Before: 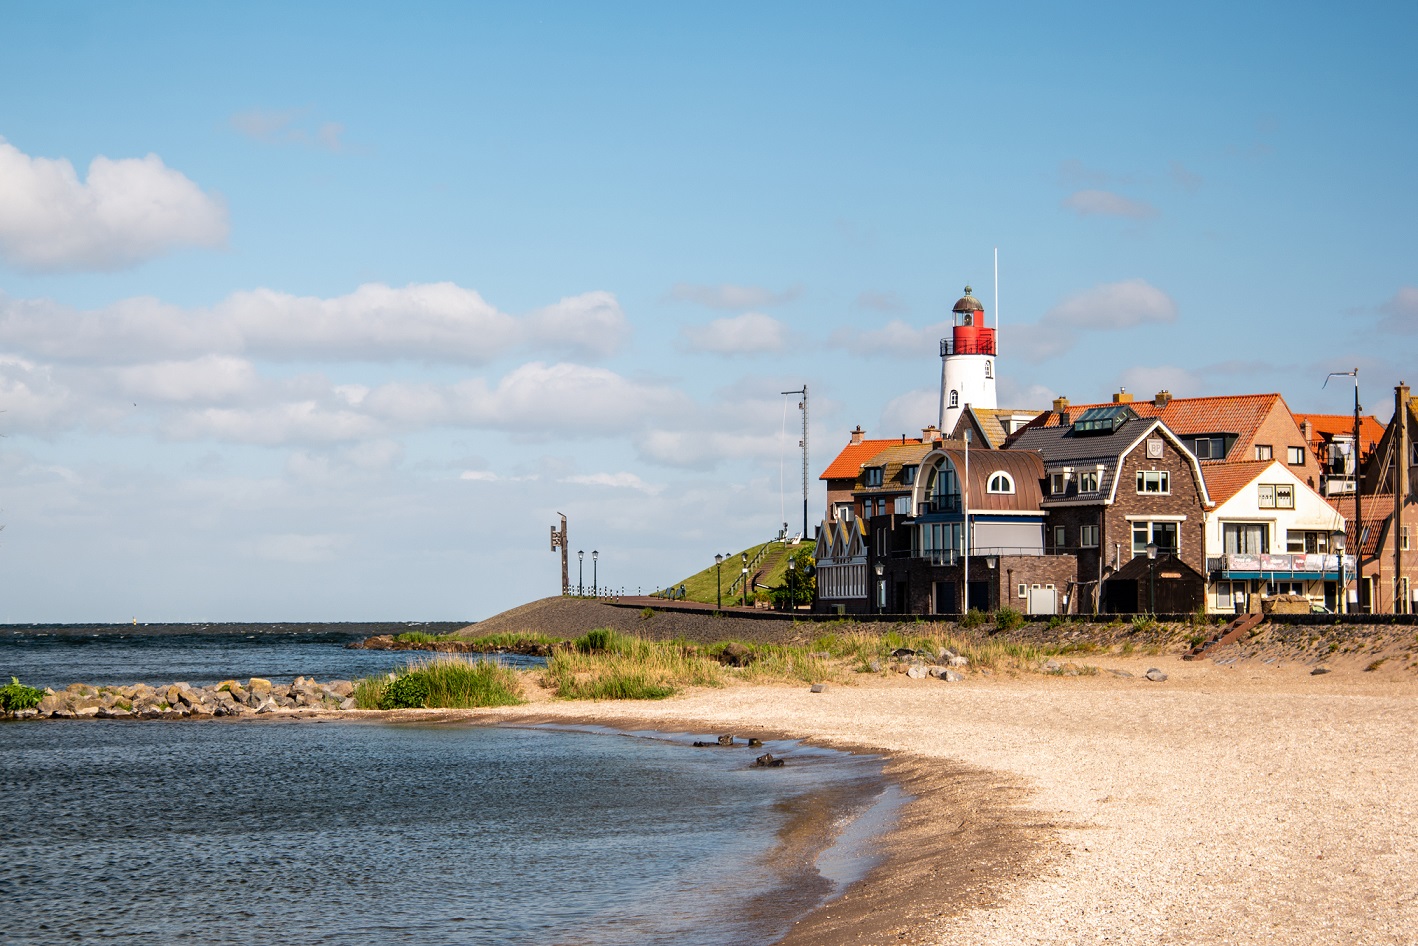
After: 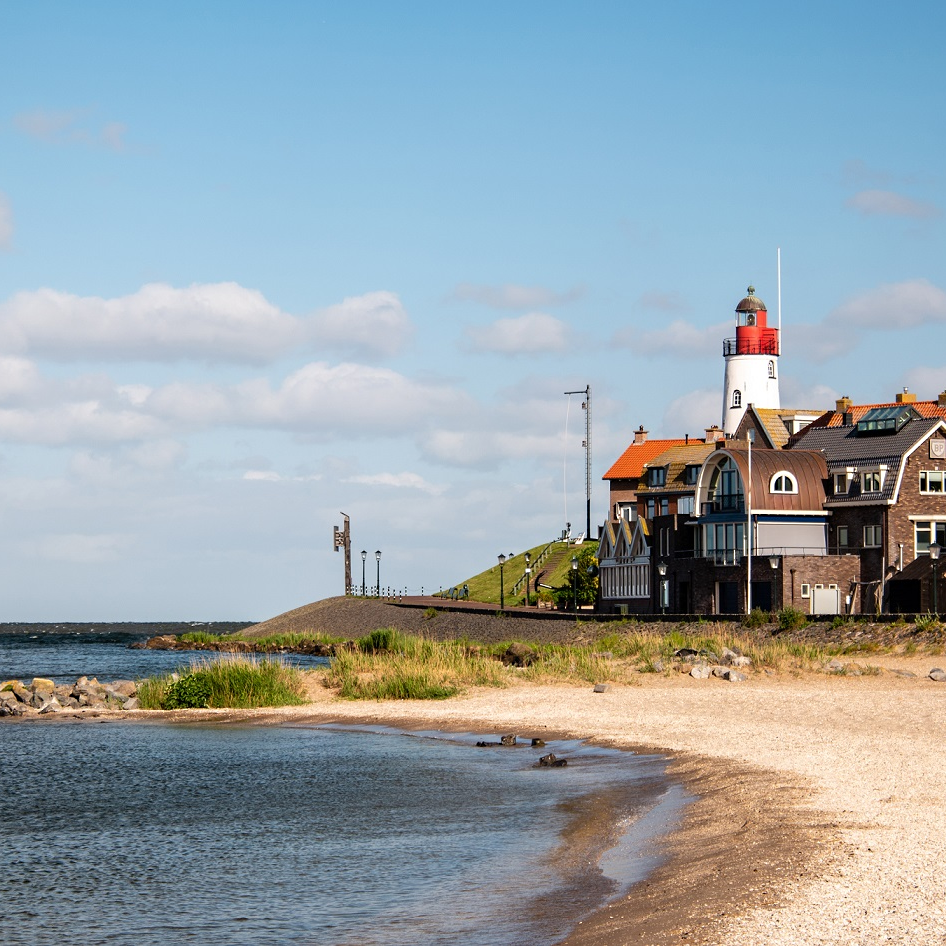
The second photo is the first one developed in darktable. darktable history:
crop and rotate: left 15.31%, right 17.968%
sharpen: radius 5.348, amount 0.311, threshold 26.337
